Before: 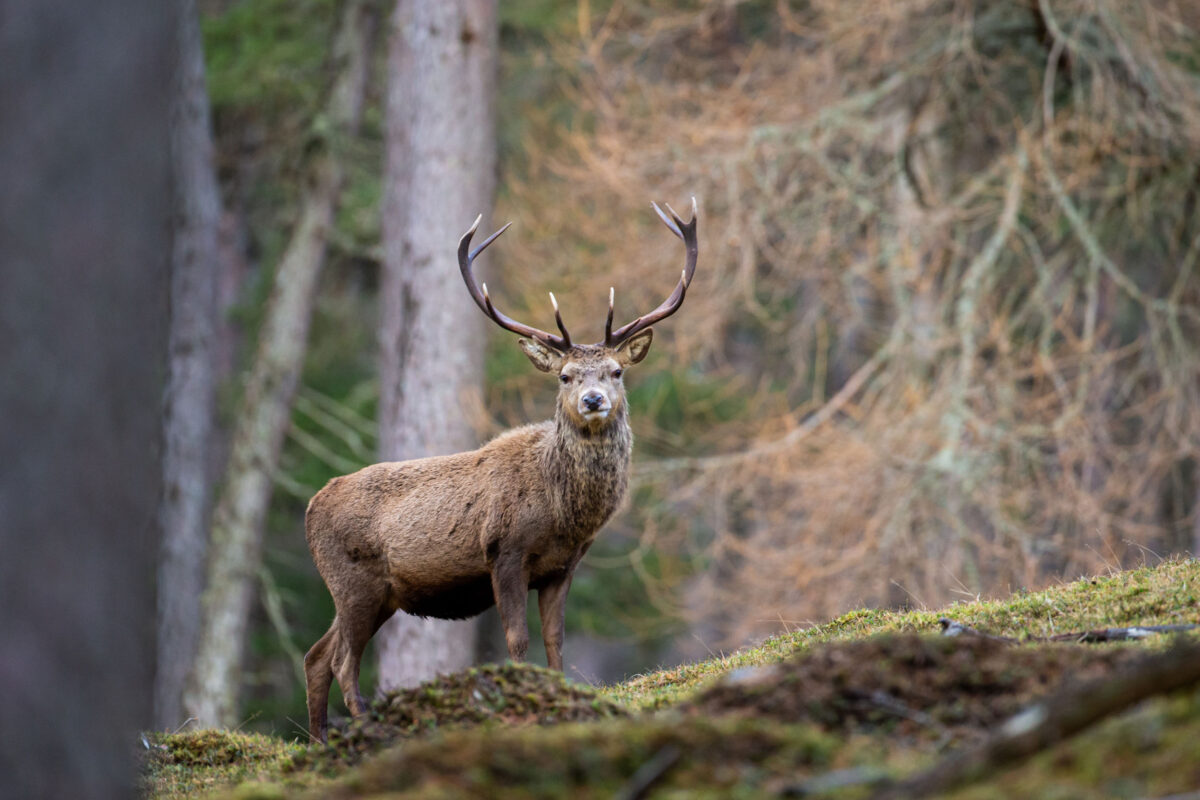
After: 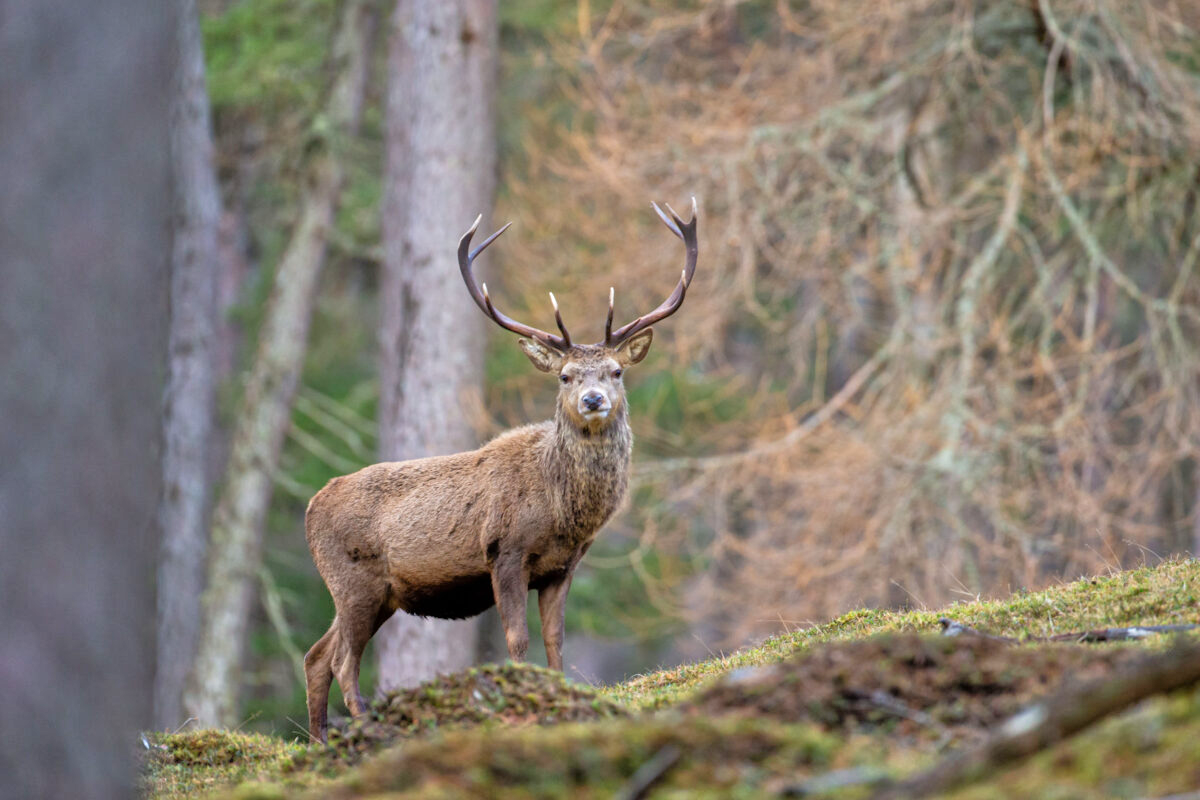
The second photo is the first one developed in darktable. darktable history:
tone equalizer: -7 EV 0.142 EV, -6 EV 0.635 EV, -5 EV 1.14 EV, -4 EV 1.32 EV, -3 EV 1.15 EV, -2 EV 0.6 EV, -1 EV 0.155 EV, smoothing 1
